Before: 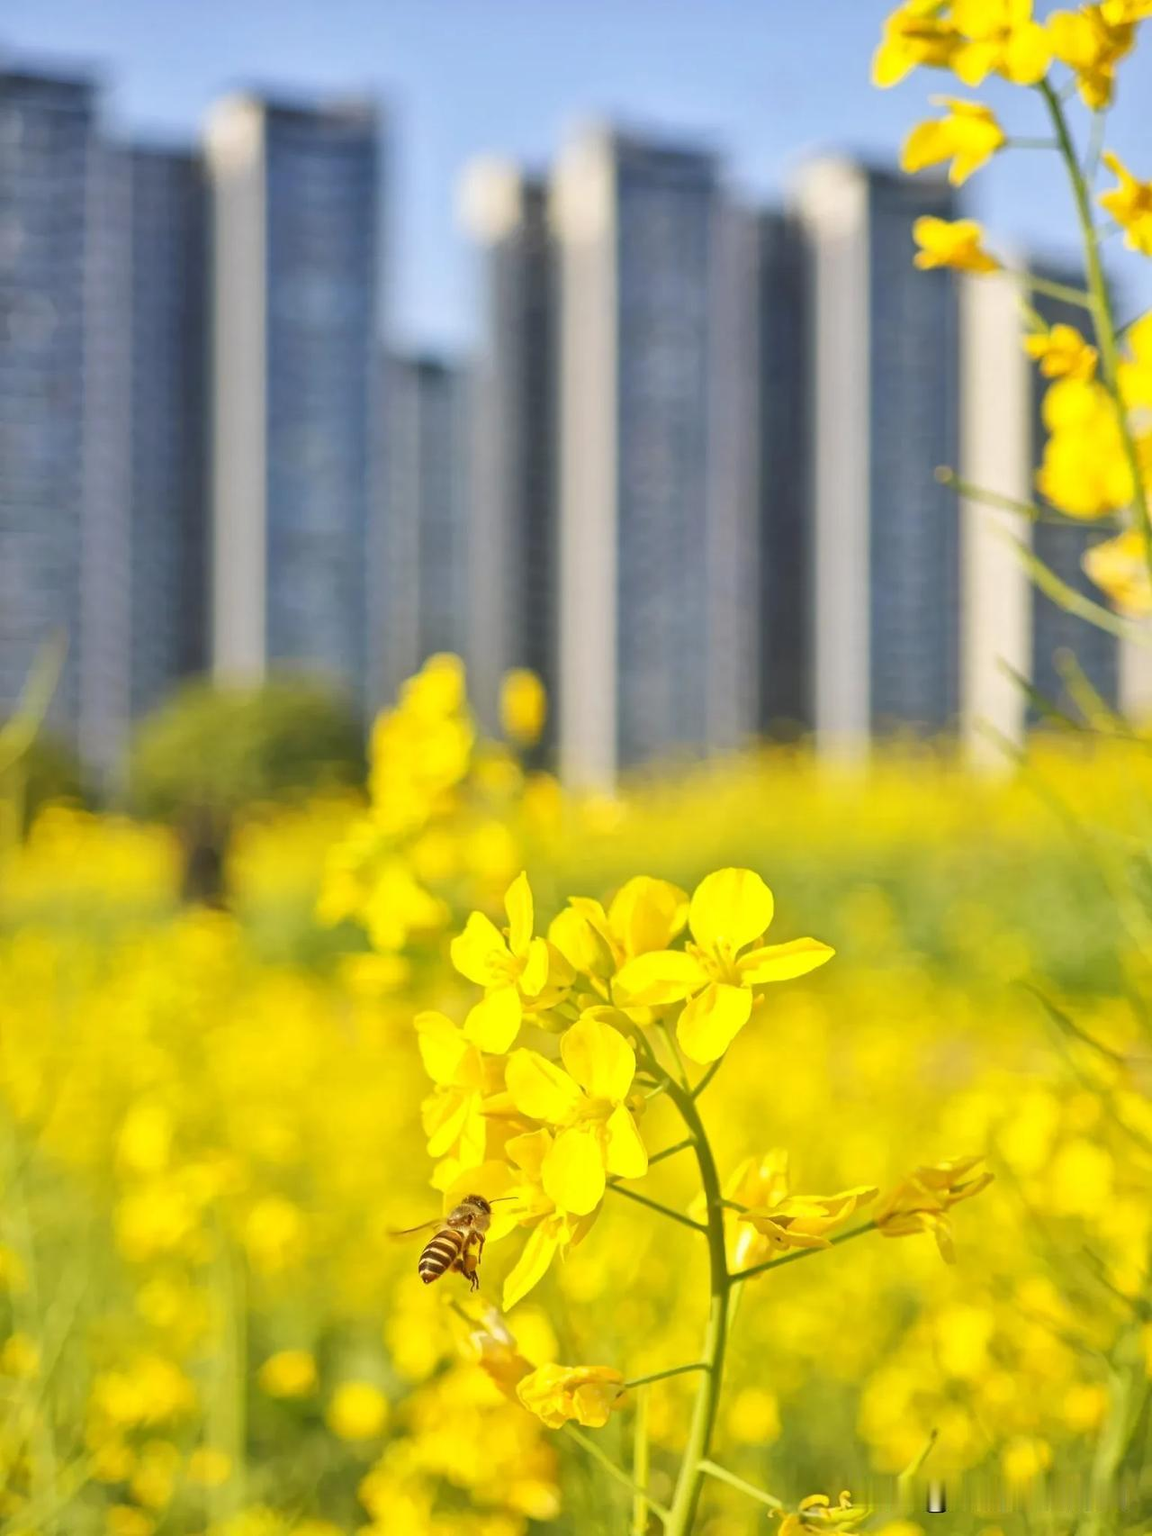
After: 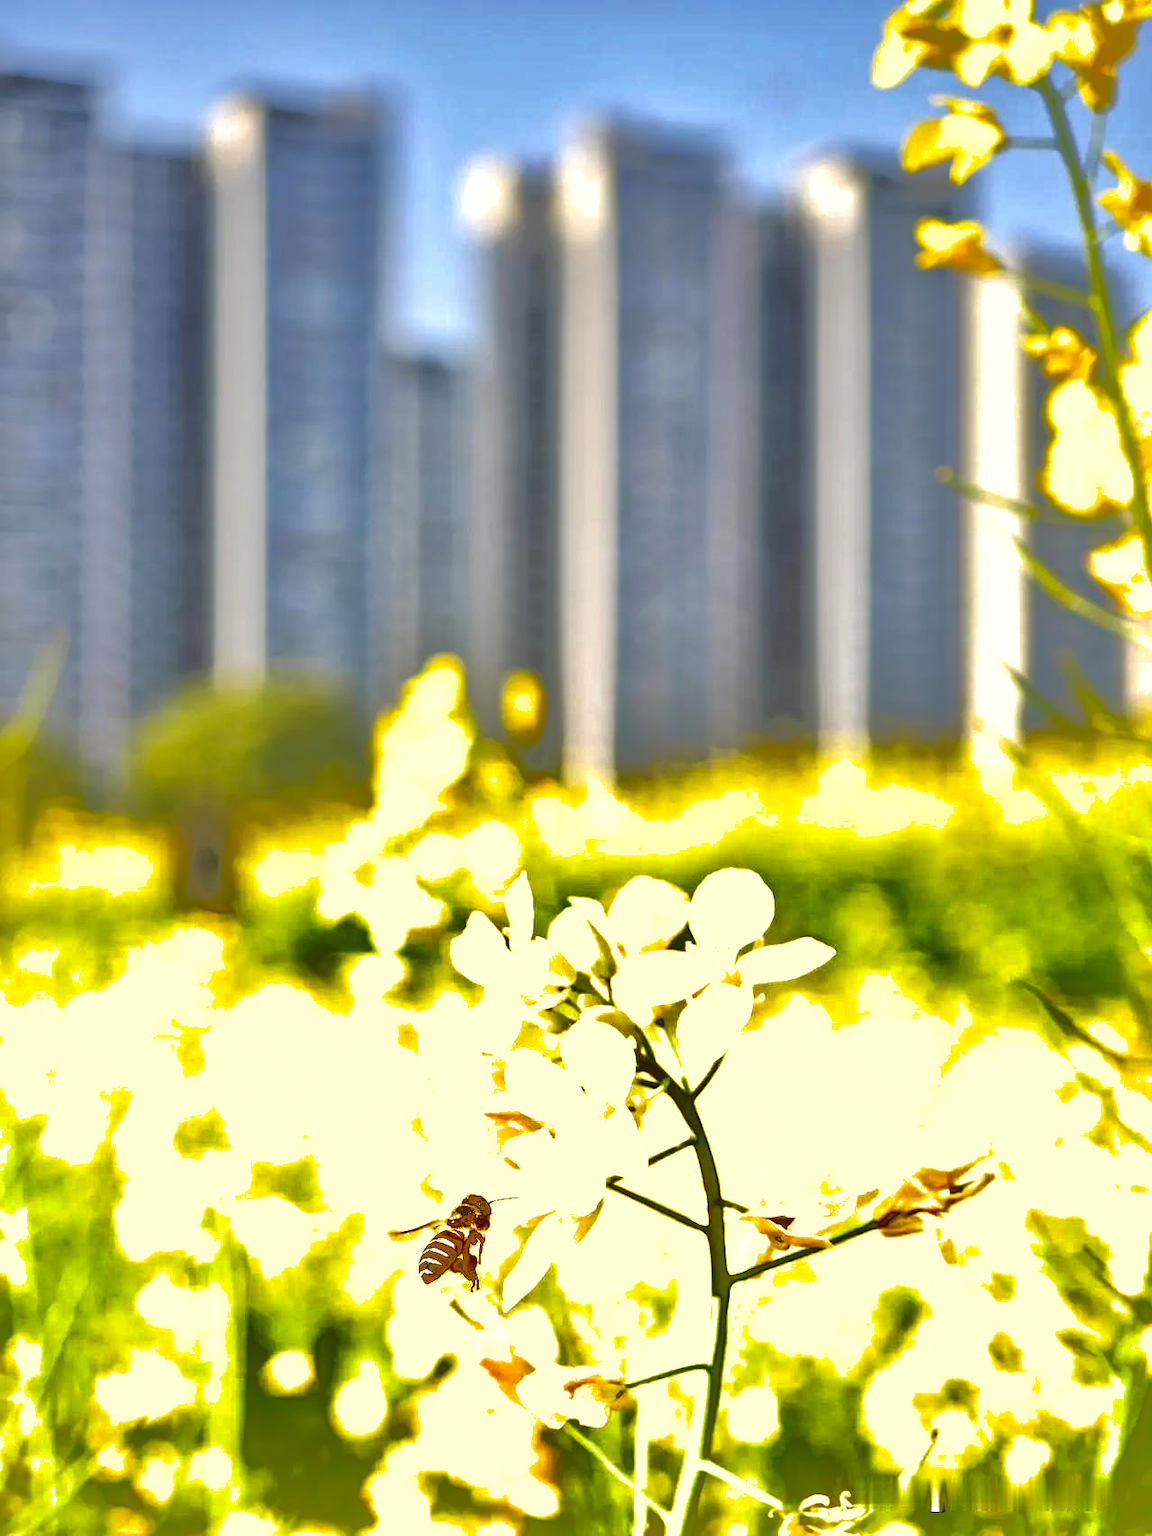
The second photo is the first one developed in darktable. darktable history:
exposure: exposure 1 EV, compensate highlight preservation false
shadows and highlights: shadows -19.91, highlights -73.15
graduated density: on, module defaults
